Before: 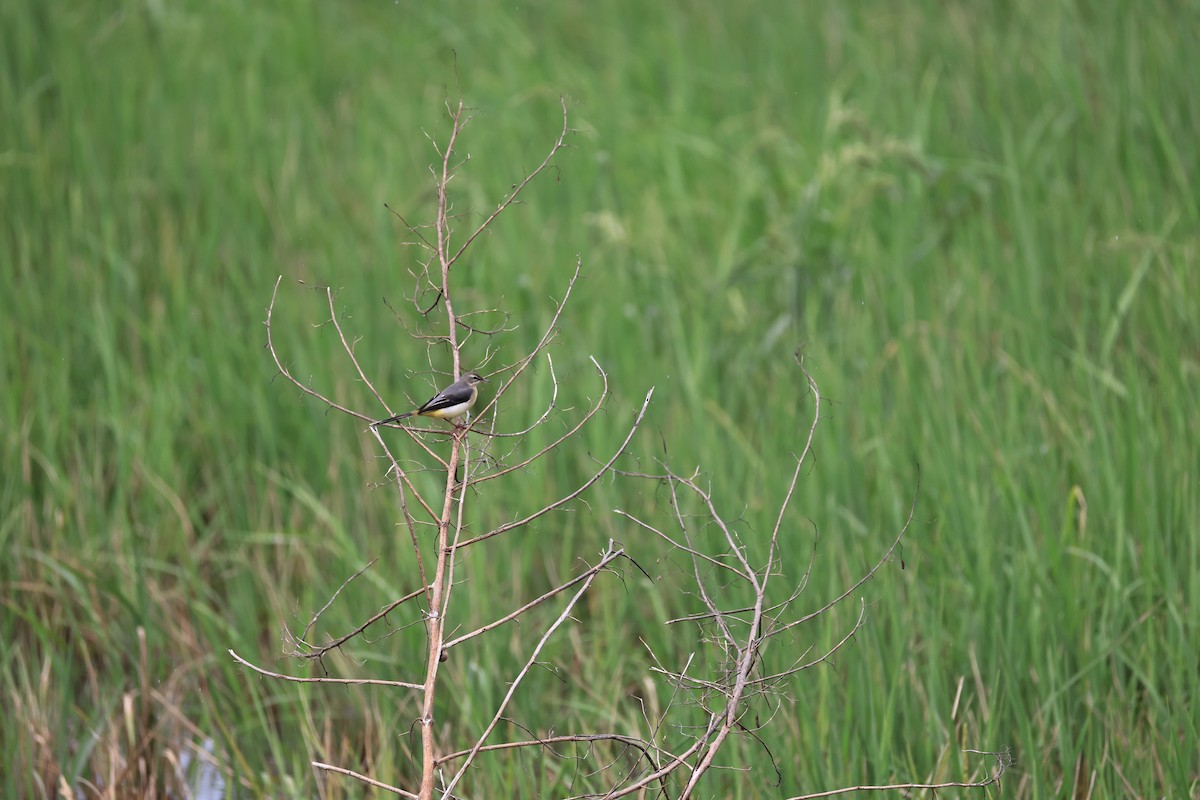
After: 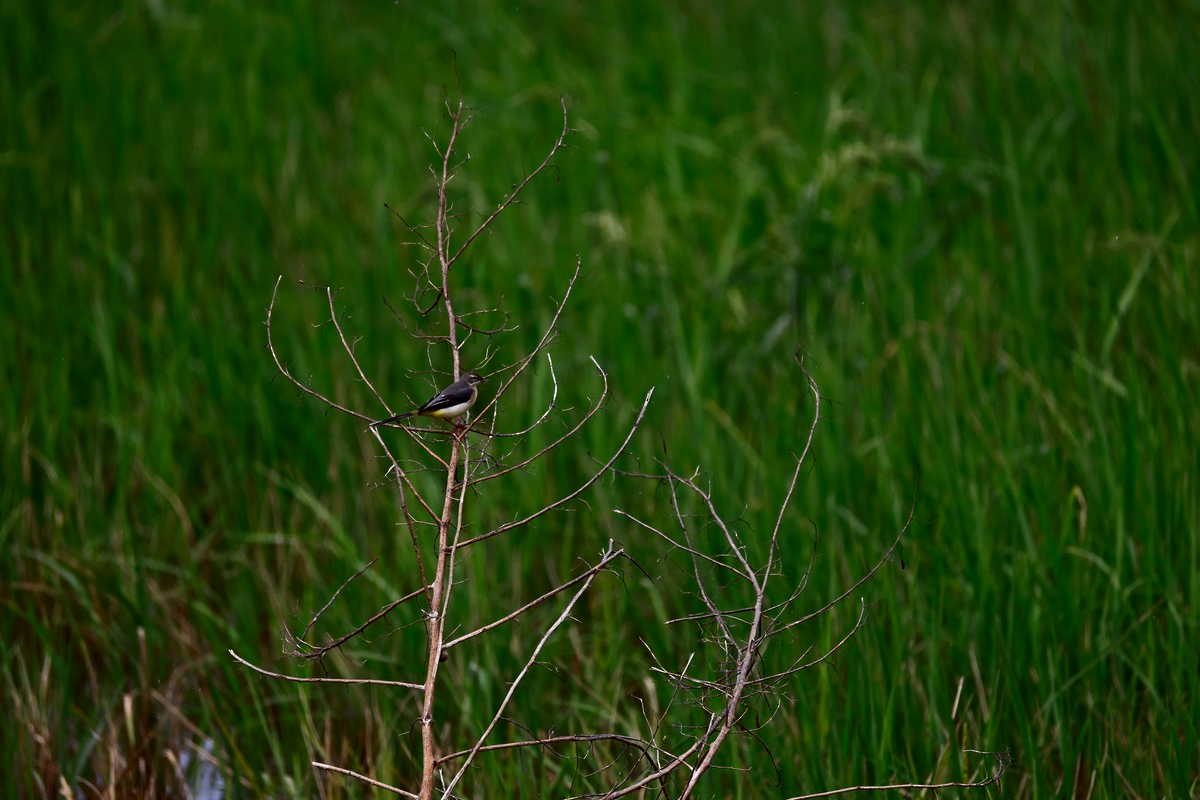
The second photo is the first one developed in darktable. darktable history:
white balance: emerald 1
contrast brightness saturation: contrast 0.09, brightness -0.59, saturation 0.17
